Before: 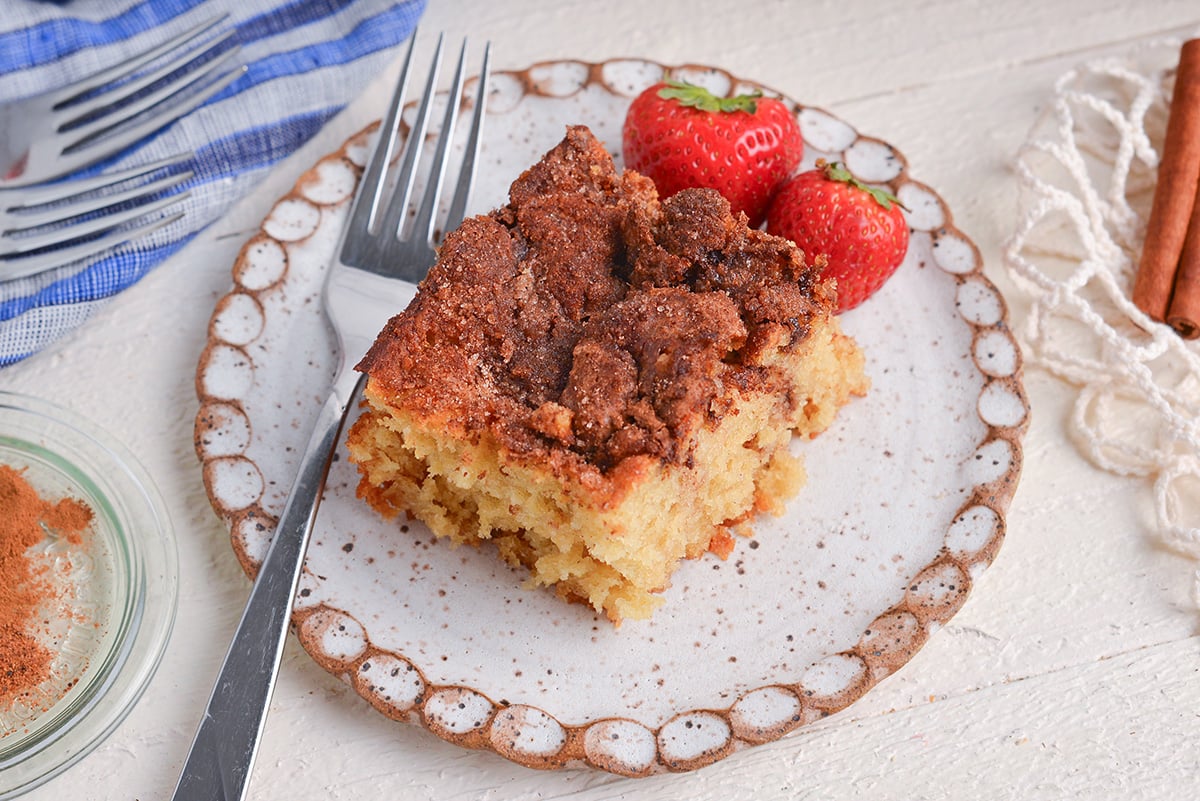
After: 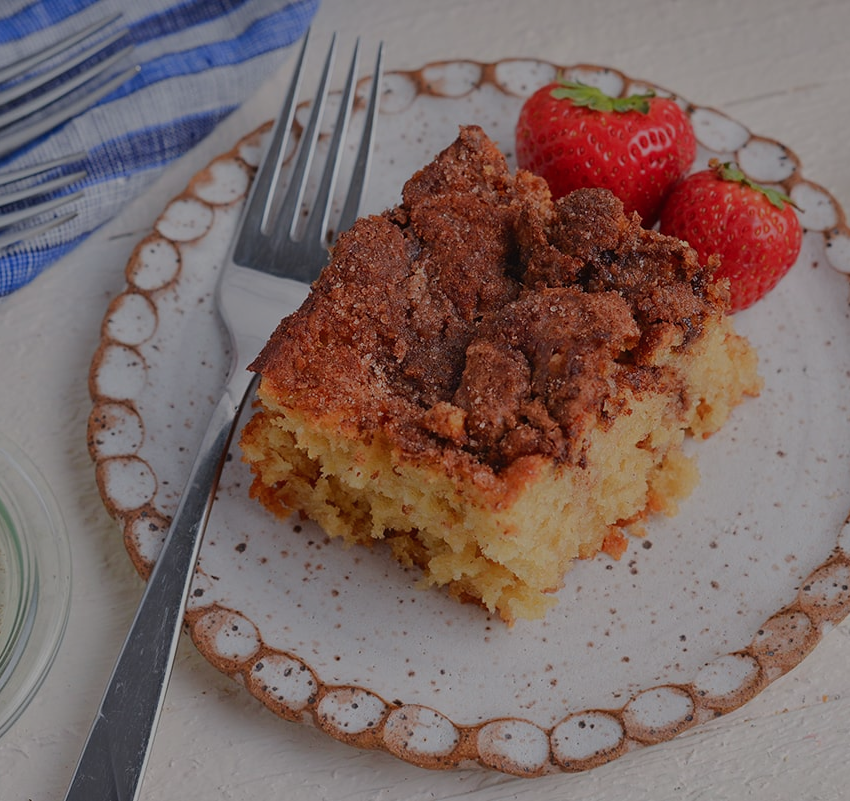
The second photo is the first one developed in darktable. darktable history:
contrast brightness saturation: contrast 0.027, brightness 0.055, saturation 0.133
crop and rotate: left 8.96%, right 20.128%
exposure: exposure -1.519 EV, compensate highlight preservation false
